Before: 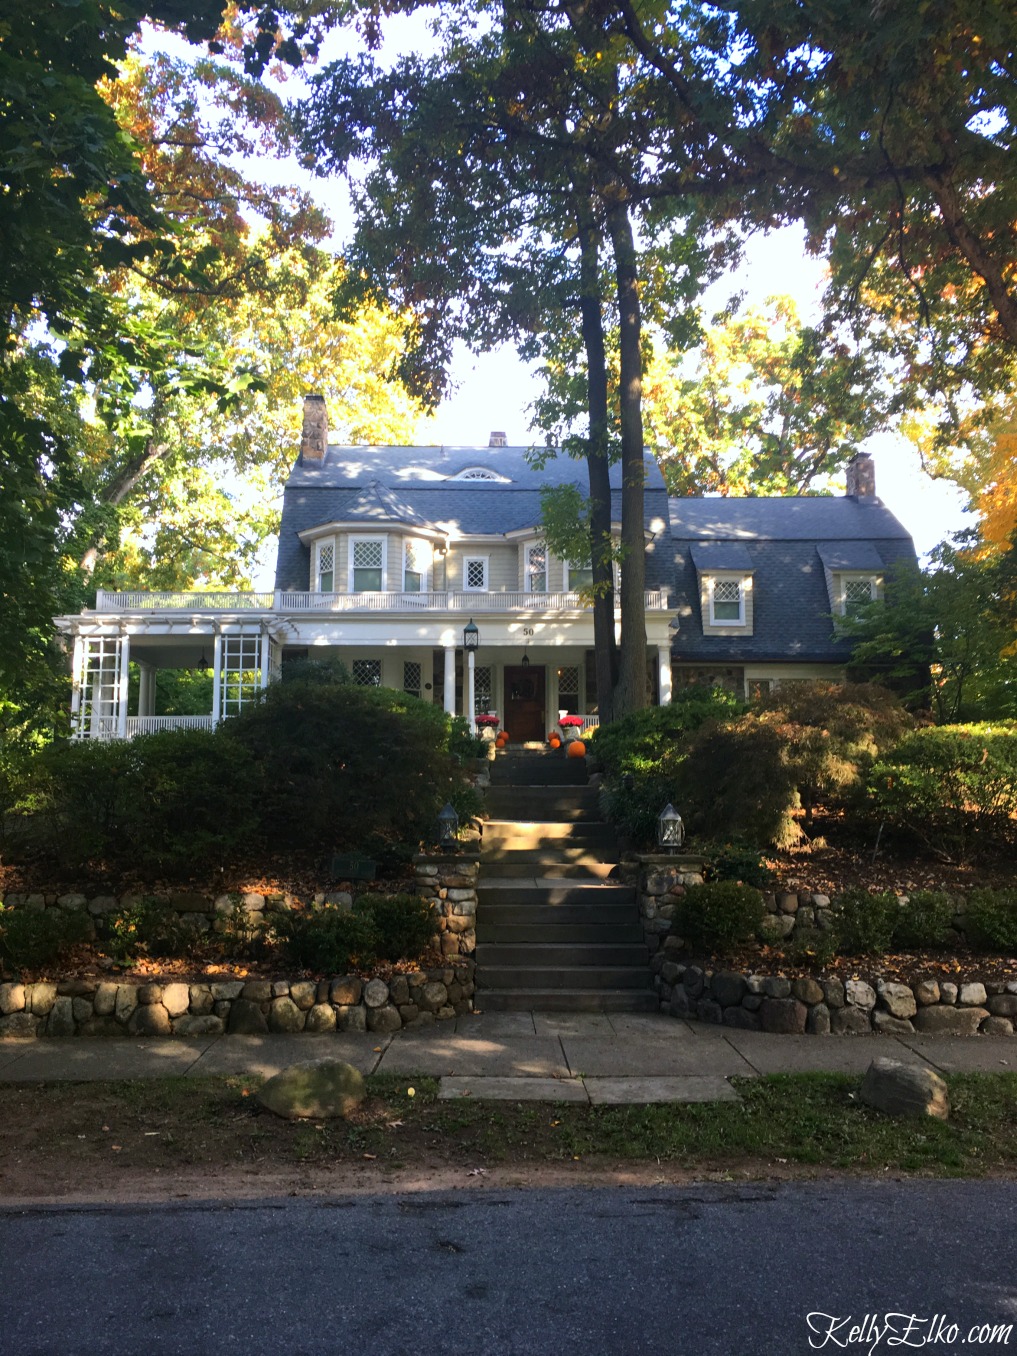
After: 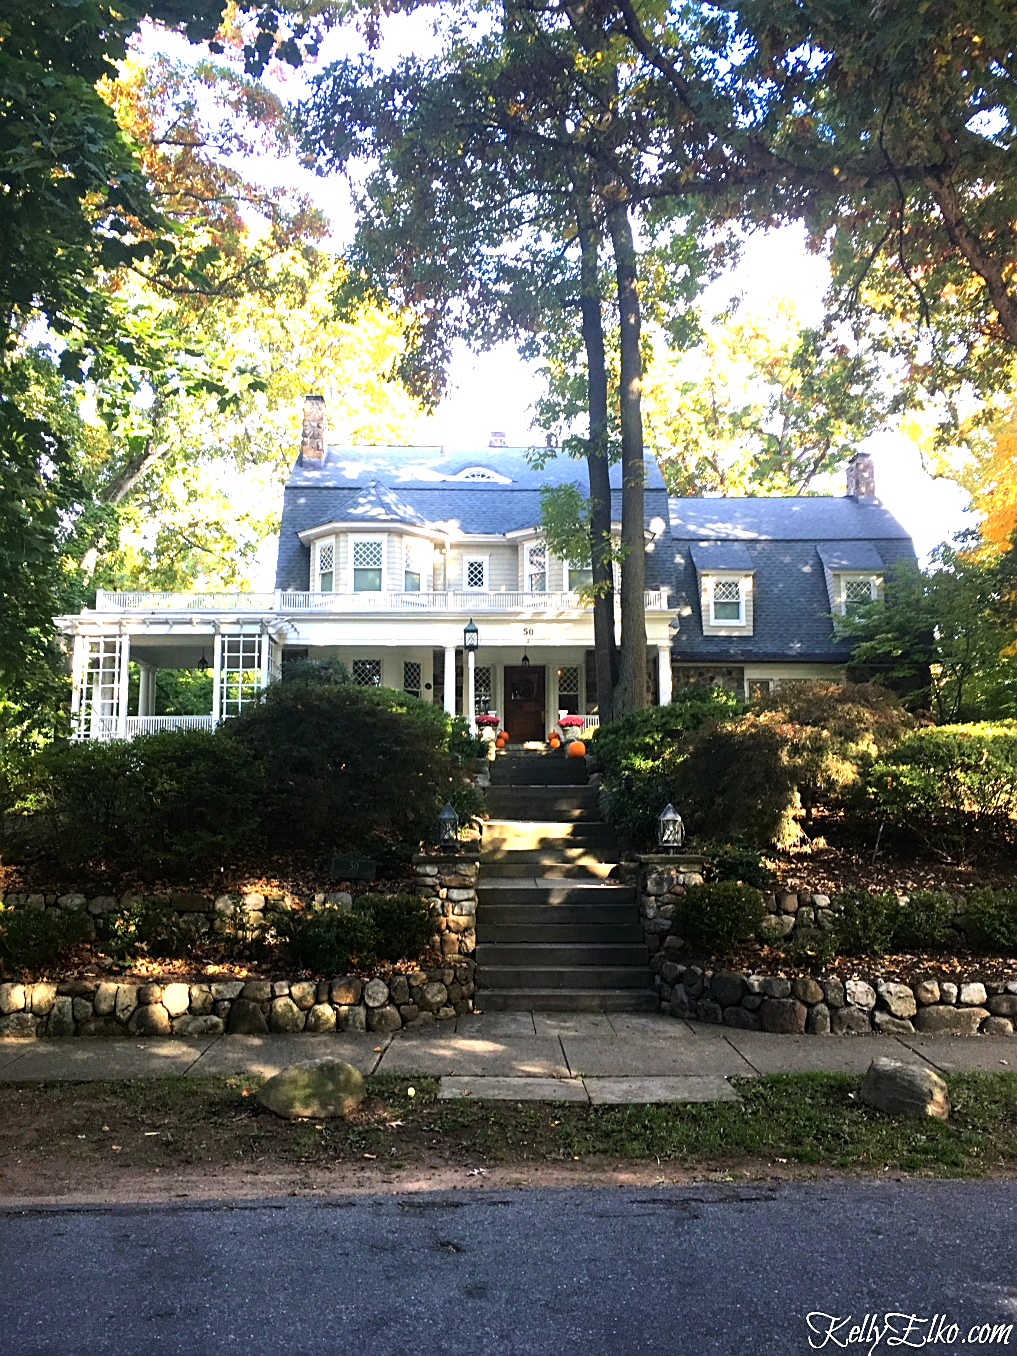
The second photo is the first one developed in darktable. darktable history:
exposure: black level correction 0.001, exposure 0.5 EV, compensate highlight preservation false
sharpen: on, module defaults
tone equalizer: -8 EV -0.775 EV, -7 EV -0.707 EV, -6 EV -0.613 EV, -5 EV -0.408 EV, -3 EV 0.393 EV, -2 EV 0.6 EV, -1 EV 0.7 EV, +0 EV 0.748 EV
